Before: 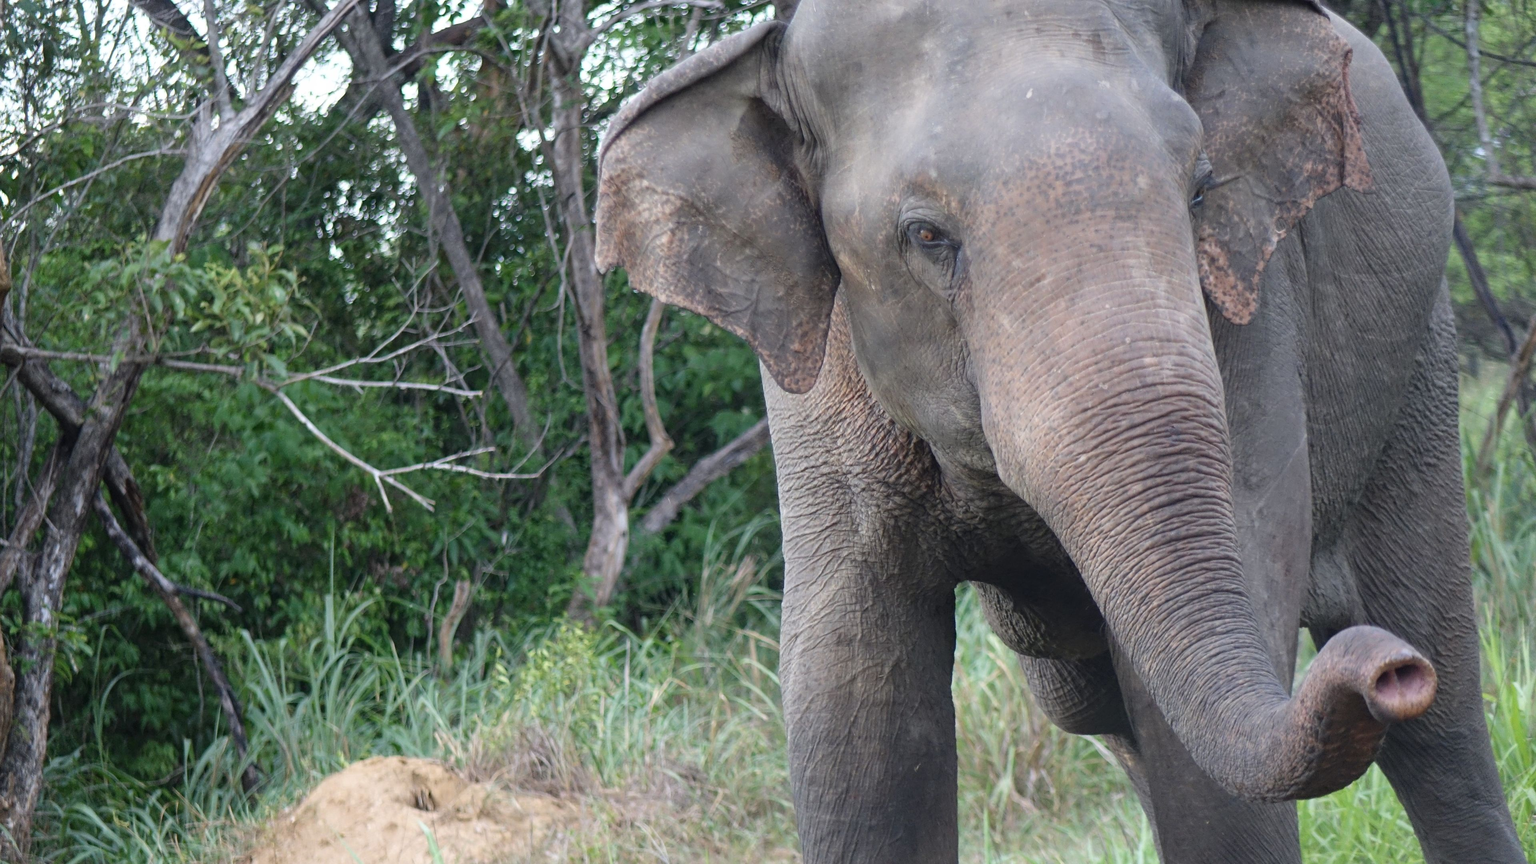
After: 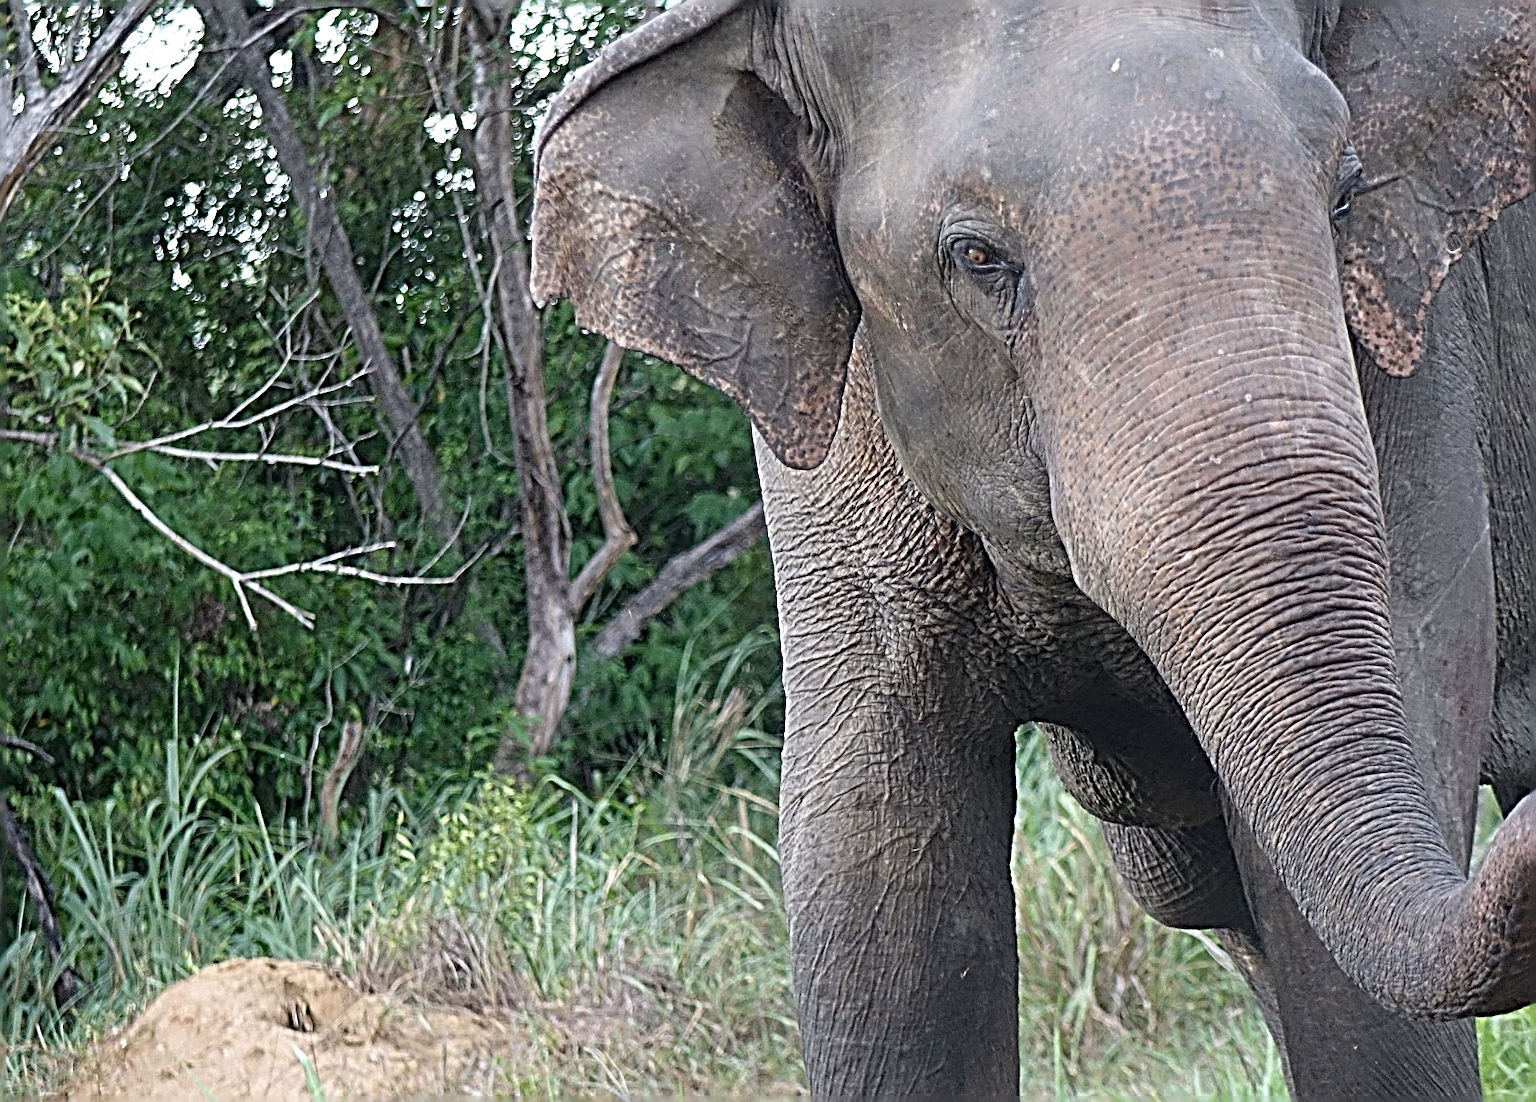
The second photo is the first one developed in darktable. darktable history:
sharpen: radius 6.3, amount 1.8, threshold 0
crop and rotate: left 13.15%, top 5.251%, right 12.609%
